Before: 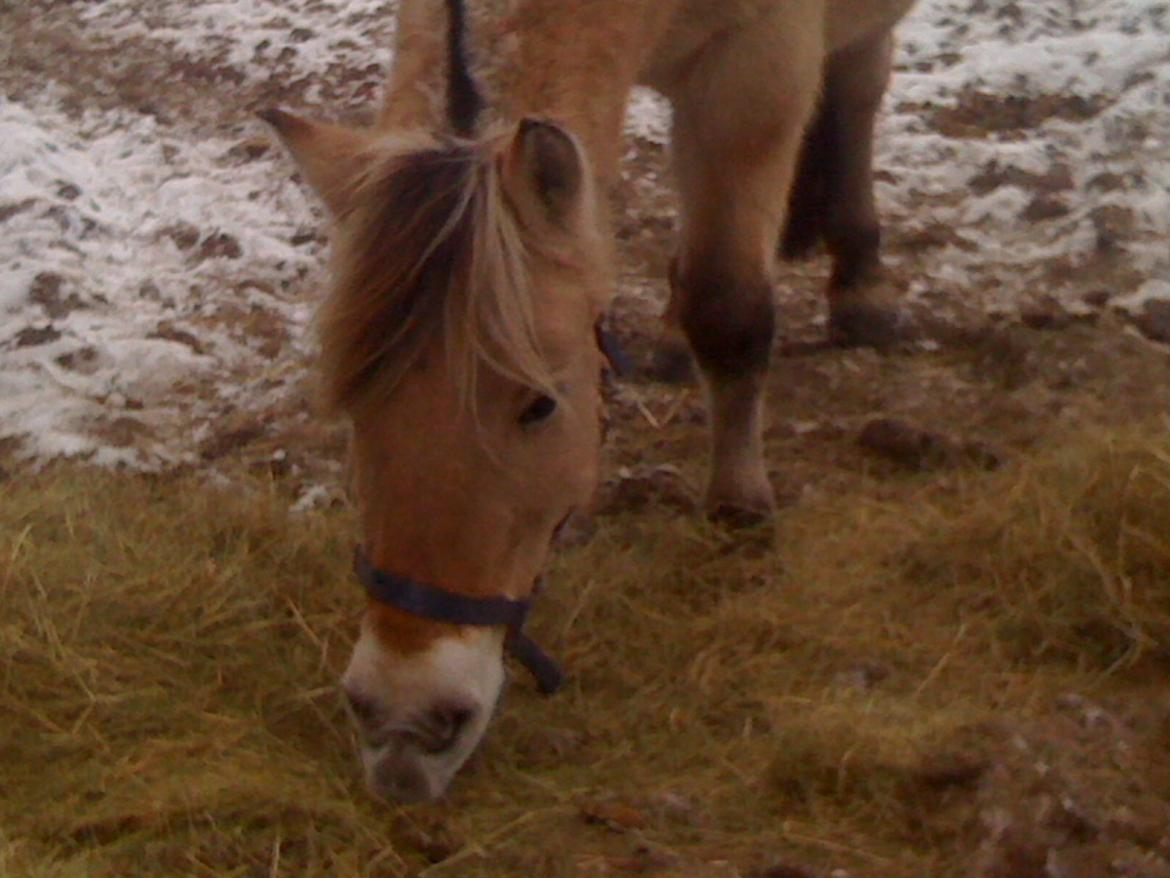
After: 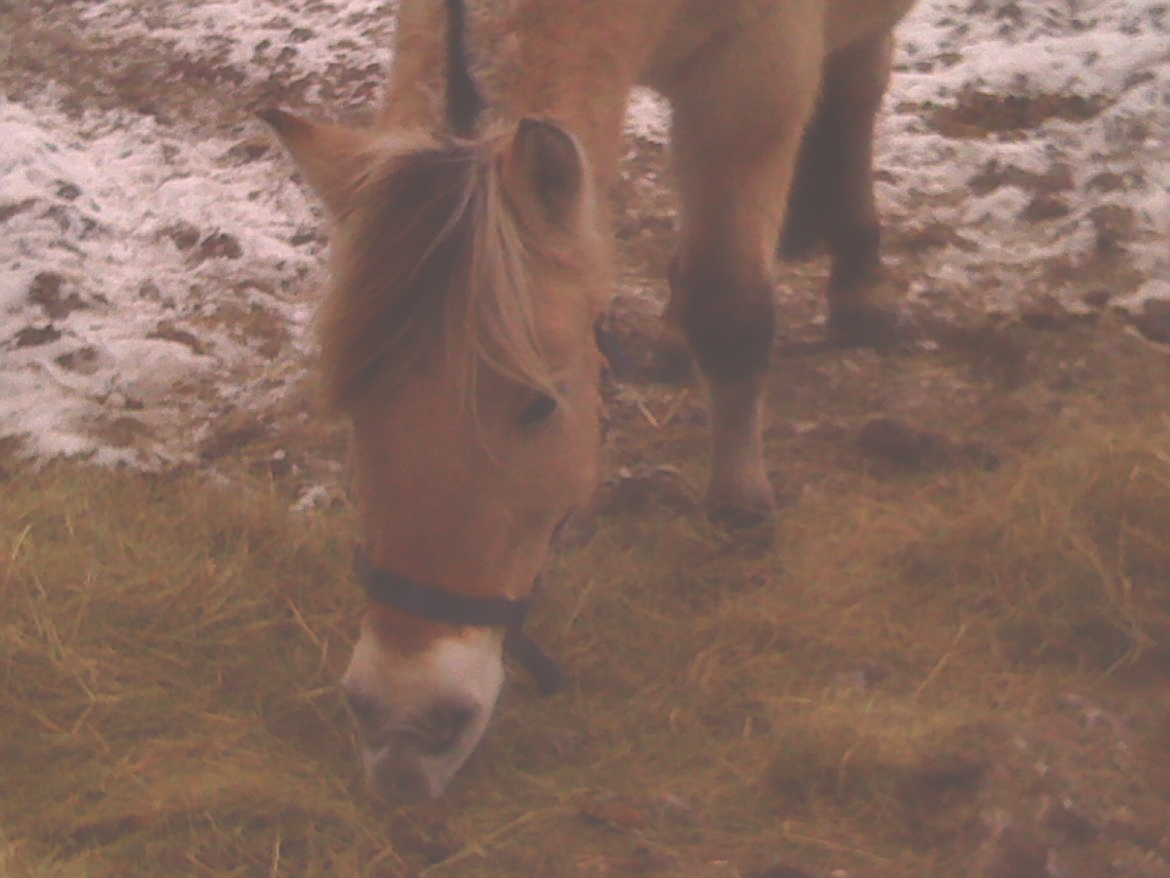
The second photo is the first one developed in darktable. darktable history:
color correction: highlights a* 7.92, highlights b* 3.9
color balance rgb: highlights gain › chroma 0.241%, highlights gain › hue 332.25°, perceptual saturation grading › global saturation 20.932%, perceptual saturation grading › highlights -19.939%, perceptual saturation grading › shadows 29.494%
exposure: black level correction -0.087, compensate exposure bias true, compensate highlight preservation false
sharpen: on, module defaults
shadows and highlights: shadows 29.49, highlights -30.47, low approximation 0.01, soften with gaussian
contrast equalizer: octaves 7, y [[0.579, 0.58, 0.505, 0.5, 0.5, 0.5], [0.5 ×6], [0.5 ×6], [0 ×6], [0 ×6]]
